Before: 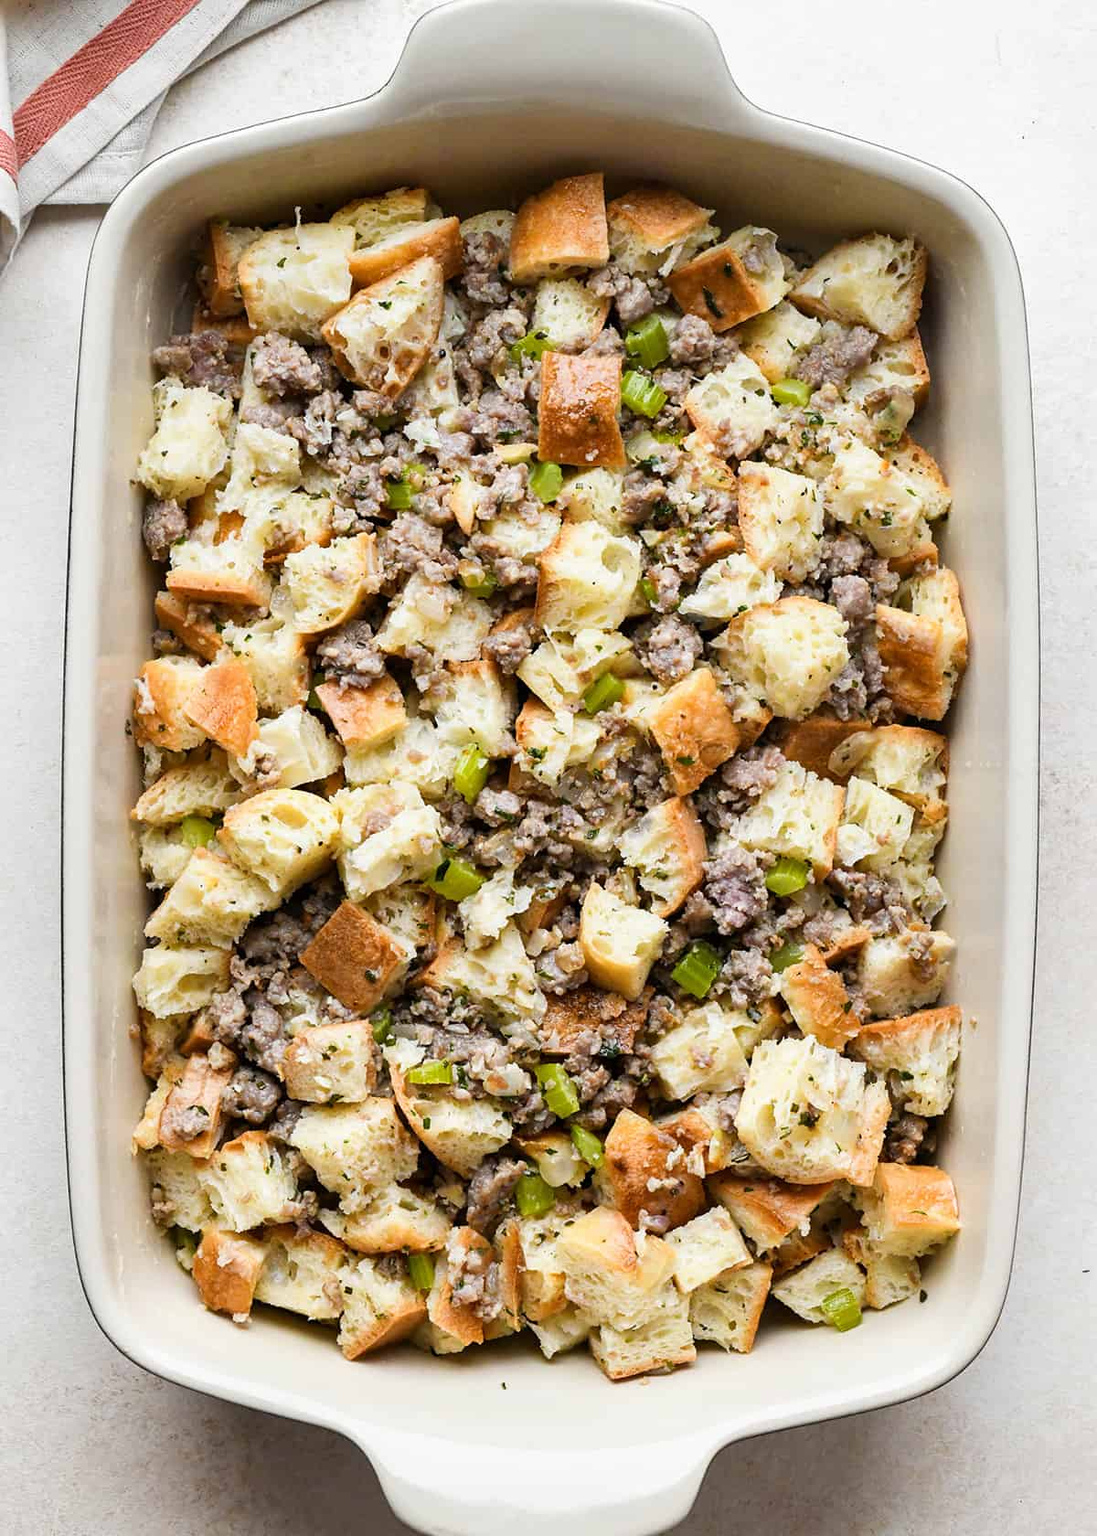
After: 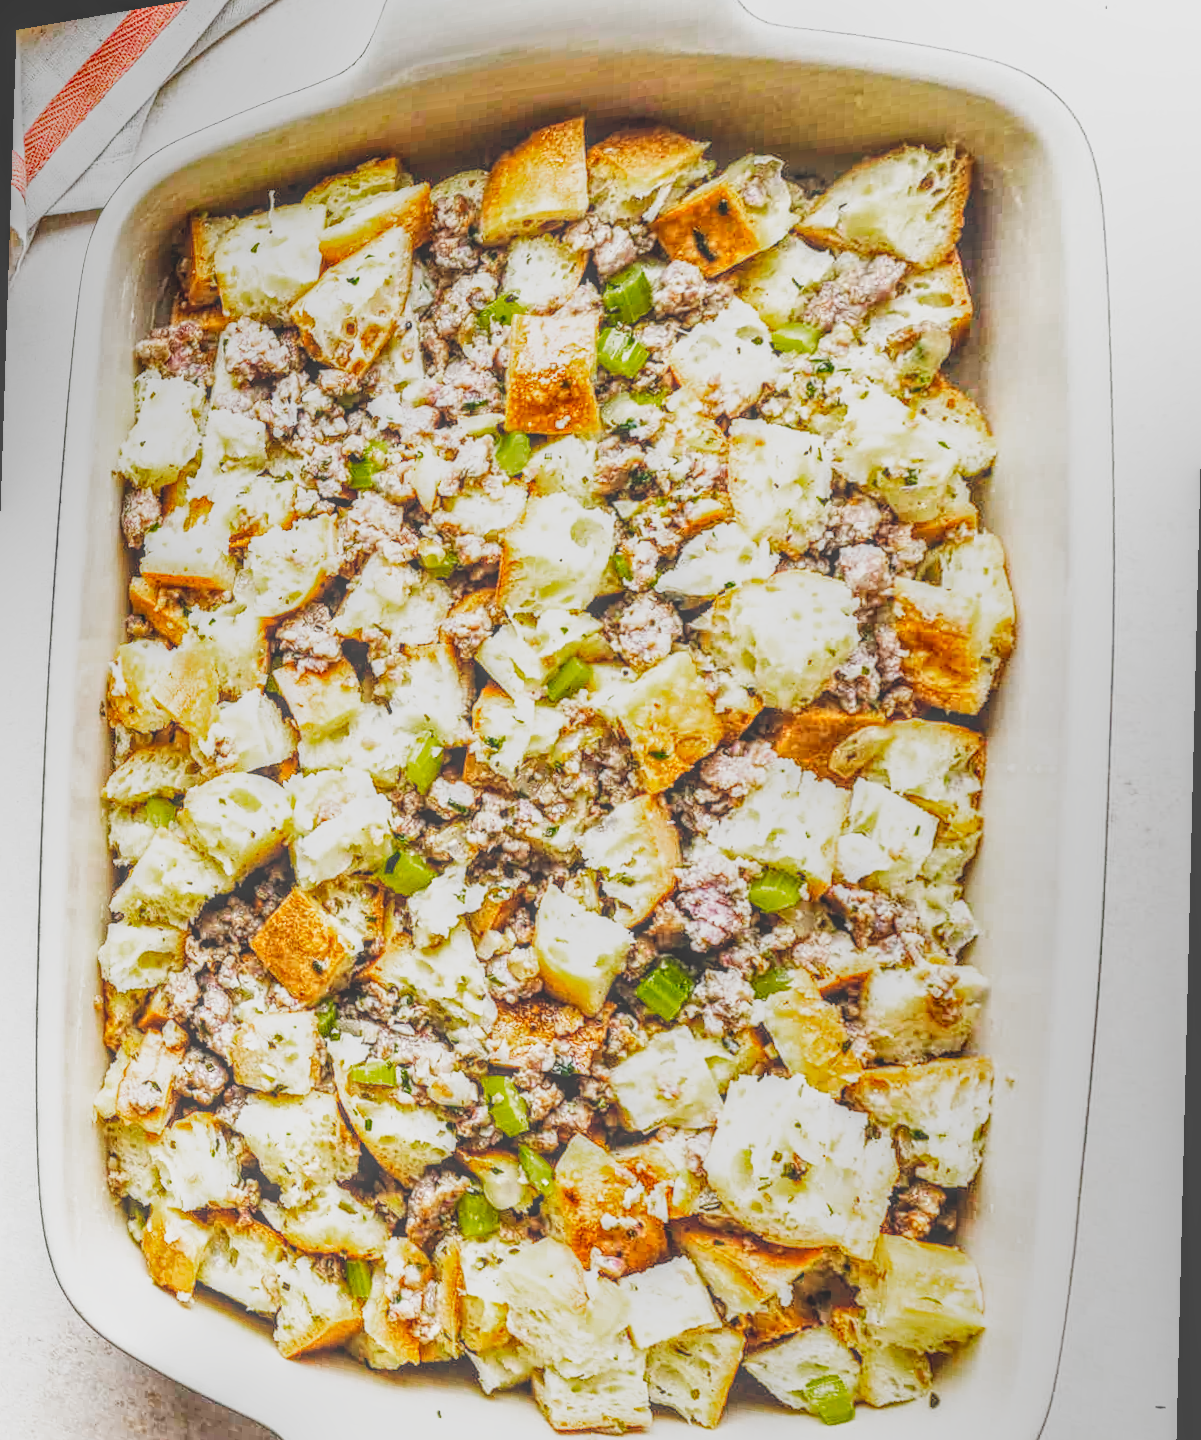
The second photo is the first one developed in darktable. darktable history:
local contrast: highlights 20%, shadows 30%, detail 200%, midtone range 0.2
contrast brightness saturation: contrast -0.11
color zones: curves: ch0 [(0, 0.558) (0.143, 0.548) (0.286, 0.447) (0.429, 0.259) (0.571, 0.5) (0.714, 0.5) (0.857, 0.593) (1, 0.558)]; ch1 [(0, 0.543) (0.01, 0.544) (0.12, 0.492) (0.248, 0.458) (0.5, 0.534) (0.748, 0.5) (0.99, 0.469) (1, 0.543)]; ch2 [(0, 0.507) (0.143, 0.522) (0.286, 0.505) (0.429, 0.5) (0.571, 0.5) (0.714, 0.5) (0.857, 0.5) (1, 0.507)]
rotate and perspective: rotation 1.69°, lens shift (vertical) -0.023, lens shift (horizontal) -0.291, crop left 0.025, crop right 0.988, crop top 0.092, crop bottom 0.842
base curve: curves: ch0 [(0, 0) (0.007, 0.004) (0.027, 0.03) (0.046, 0.07) (0.207, 0.54) (0.442, 0.872) (0.673, 0.972) (1, 1)], preserve colors none
